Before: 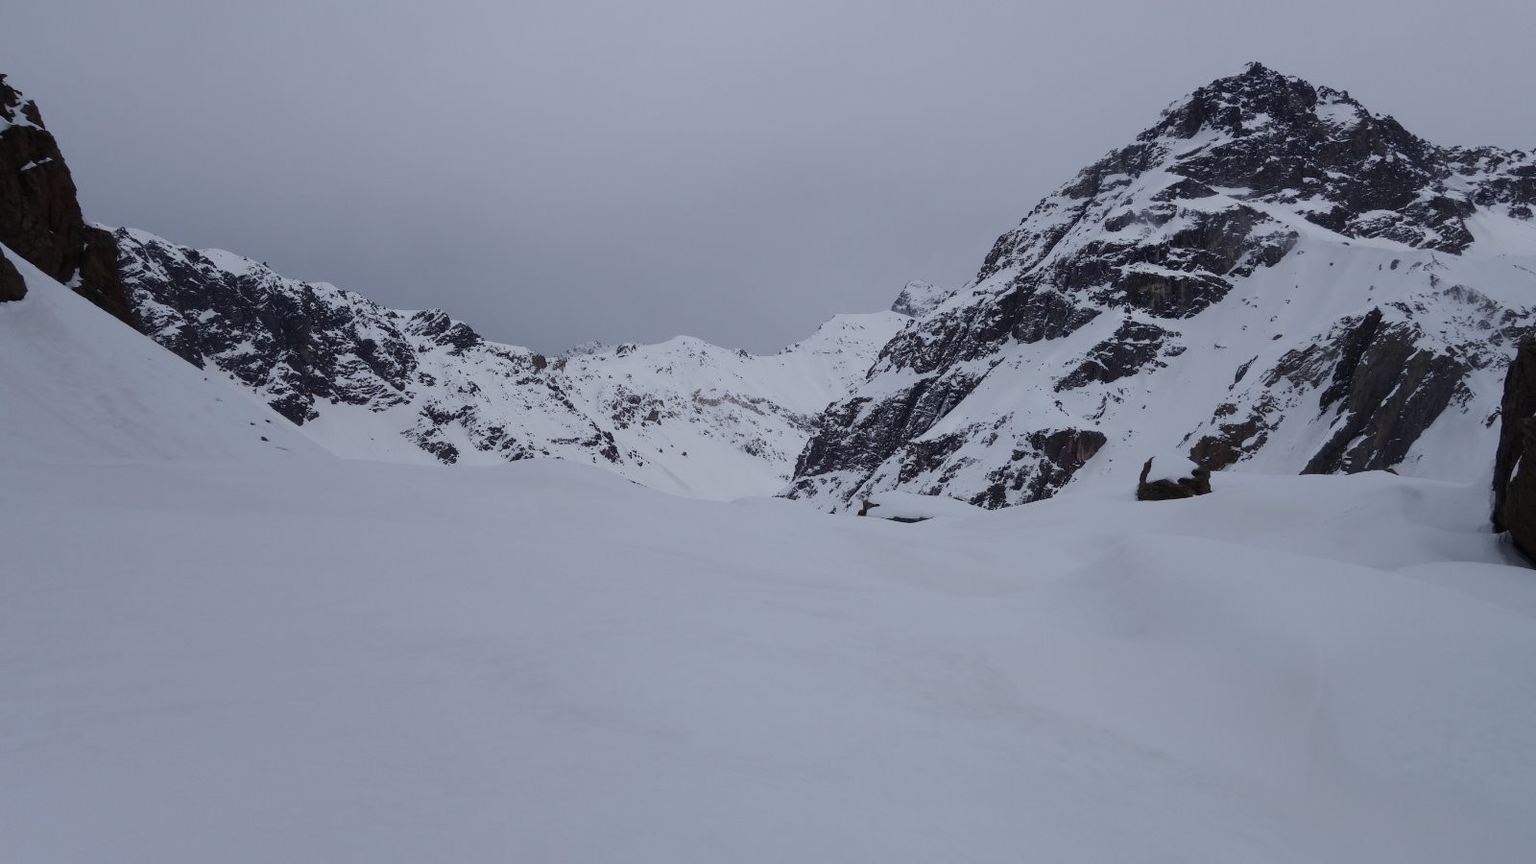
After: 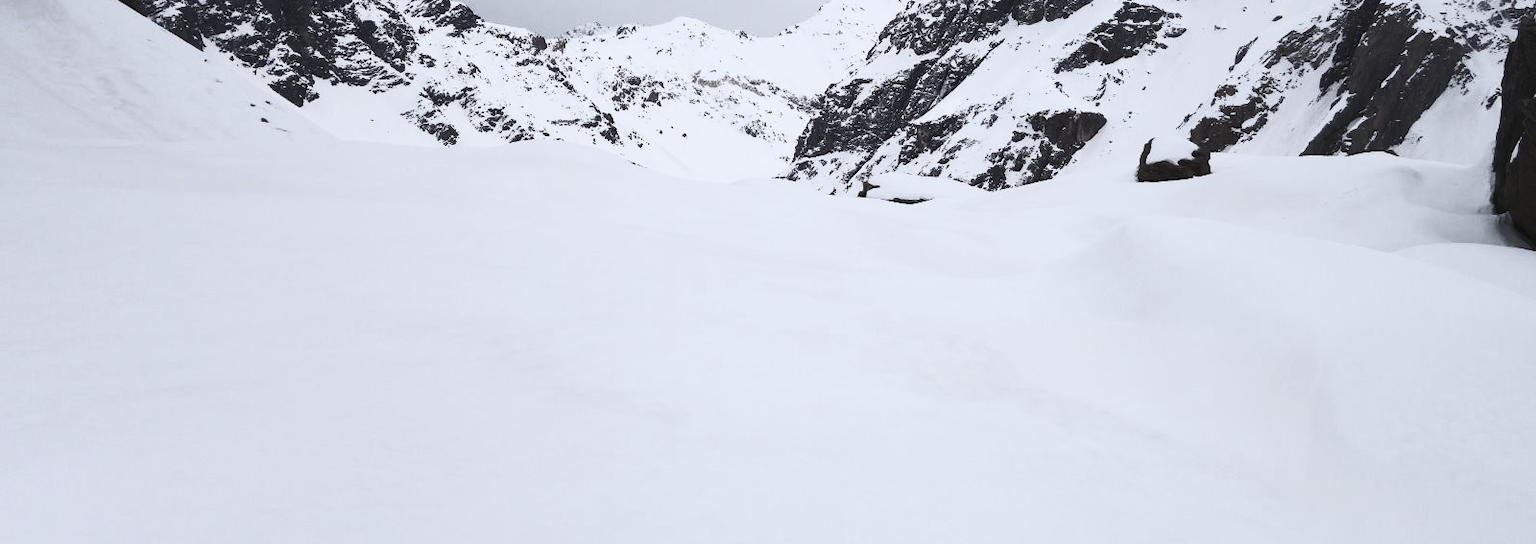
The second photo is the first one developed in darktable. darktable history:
crop and rotate: top 36.956%
contrast brightness saturation: contrast 0.582, brightness 0.571, saturation -0.344
color zones: mix 101.29%
